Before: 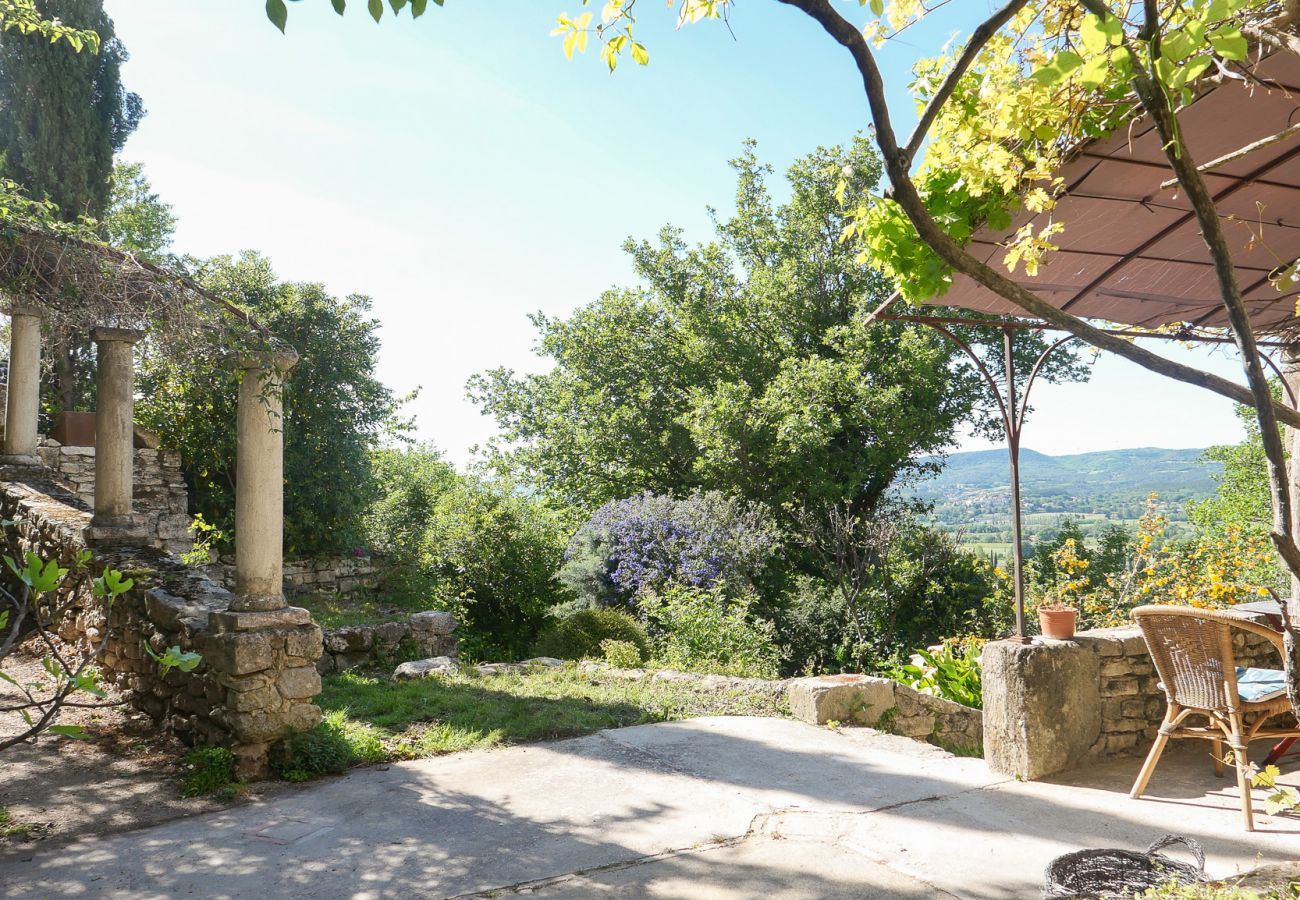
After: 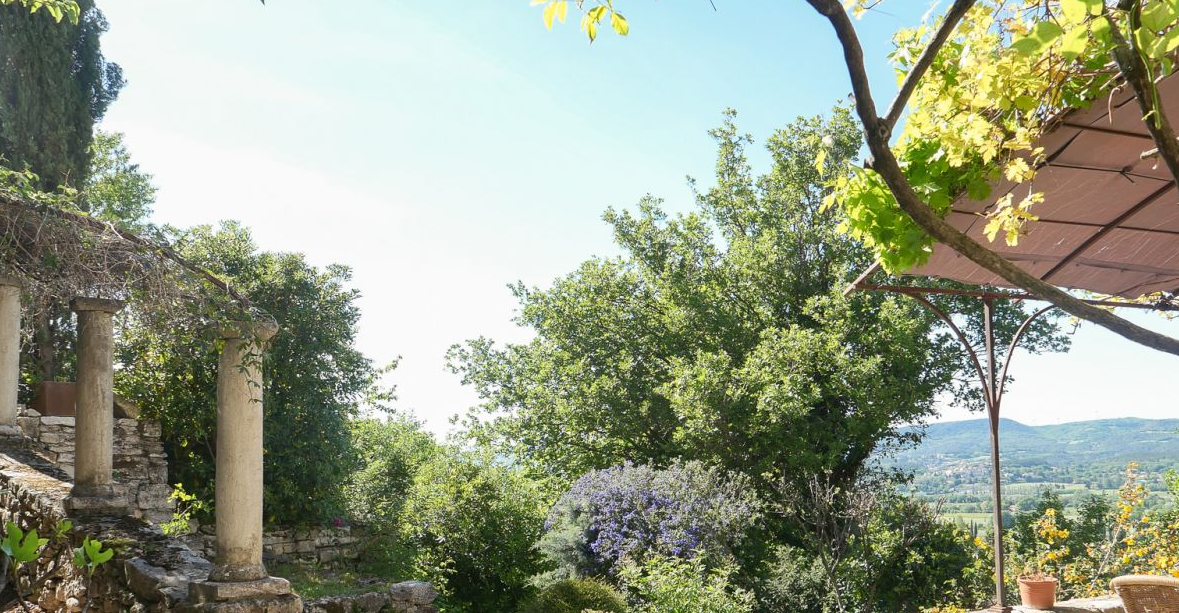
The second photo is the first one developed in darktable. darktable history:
crop: left 1.592%, top 3.391%, right 7.651%, bottom 28.432%
